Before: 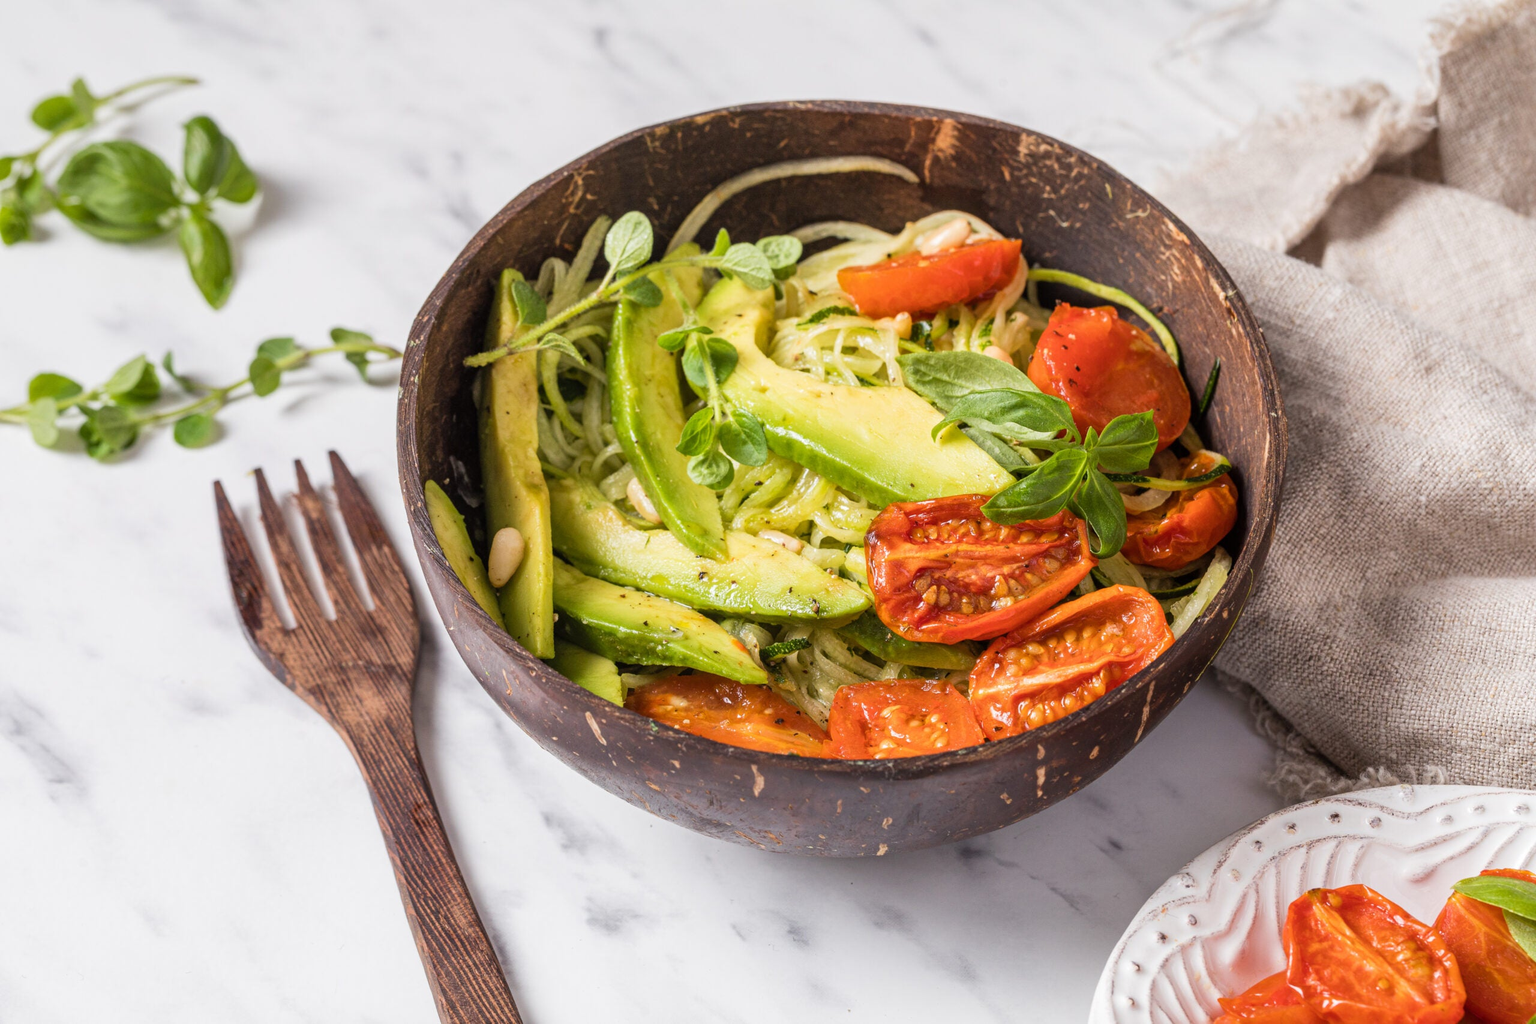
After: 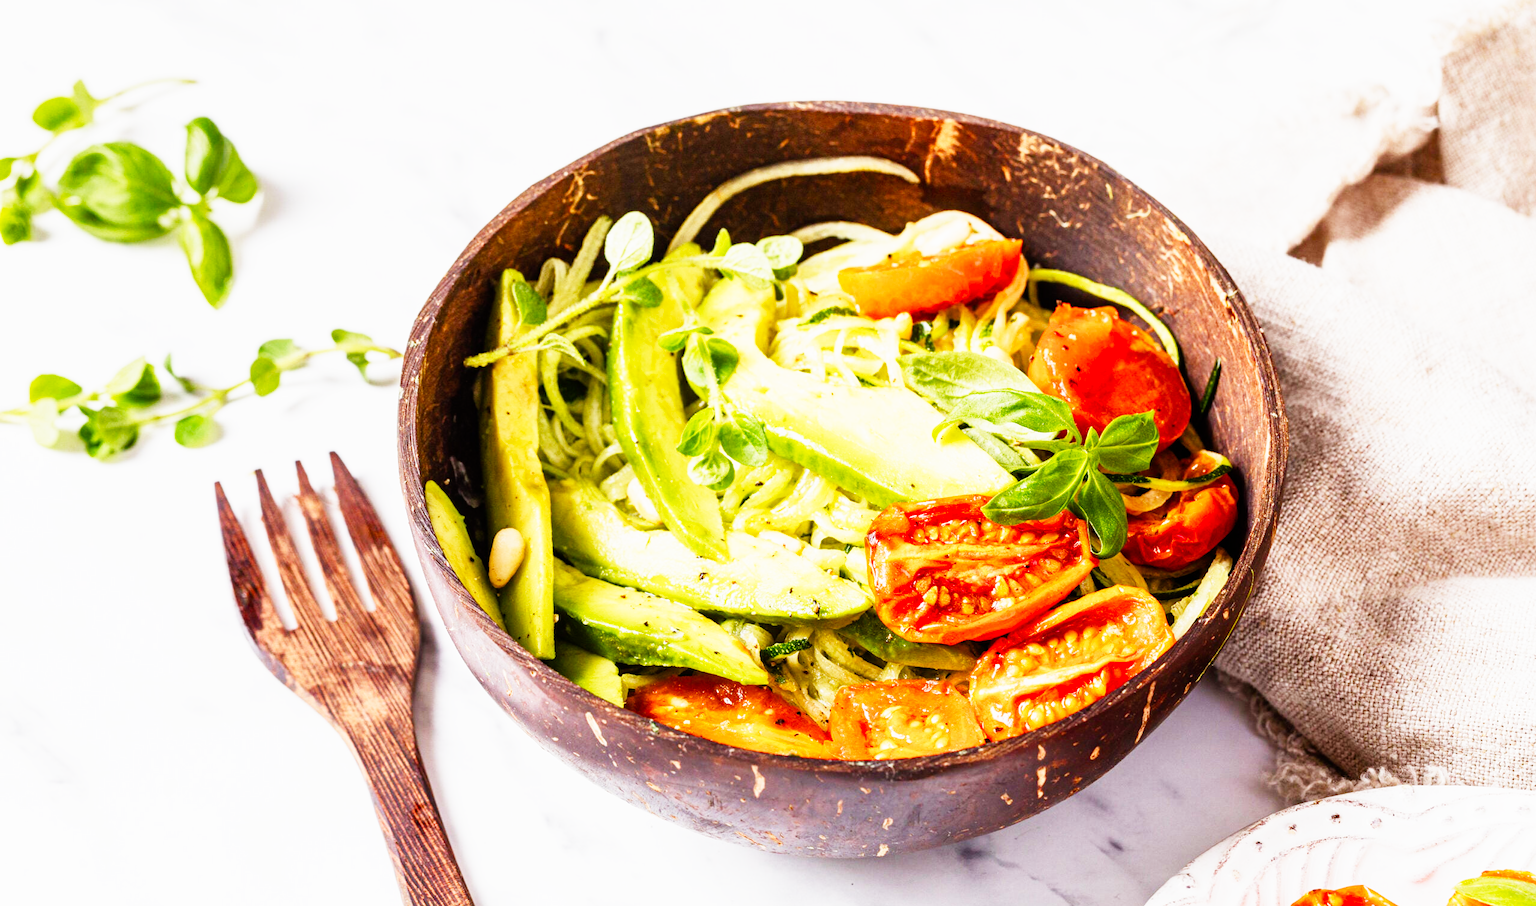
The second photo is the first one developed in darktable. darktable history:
color balance rgb: perceptual saturation grading › global saturation 20%, perceptual saturation grading › highlights -25%, perceptual saturation grading › shadows 50%
exposure: exposure 0.999 EV, compensate highlight preservation false
sigmoid: contrast 1.93, skew 0.29, preserve hue 0%
crop and rotate: top 0%, bottom 11.49%
